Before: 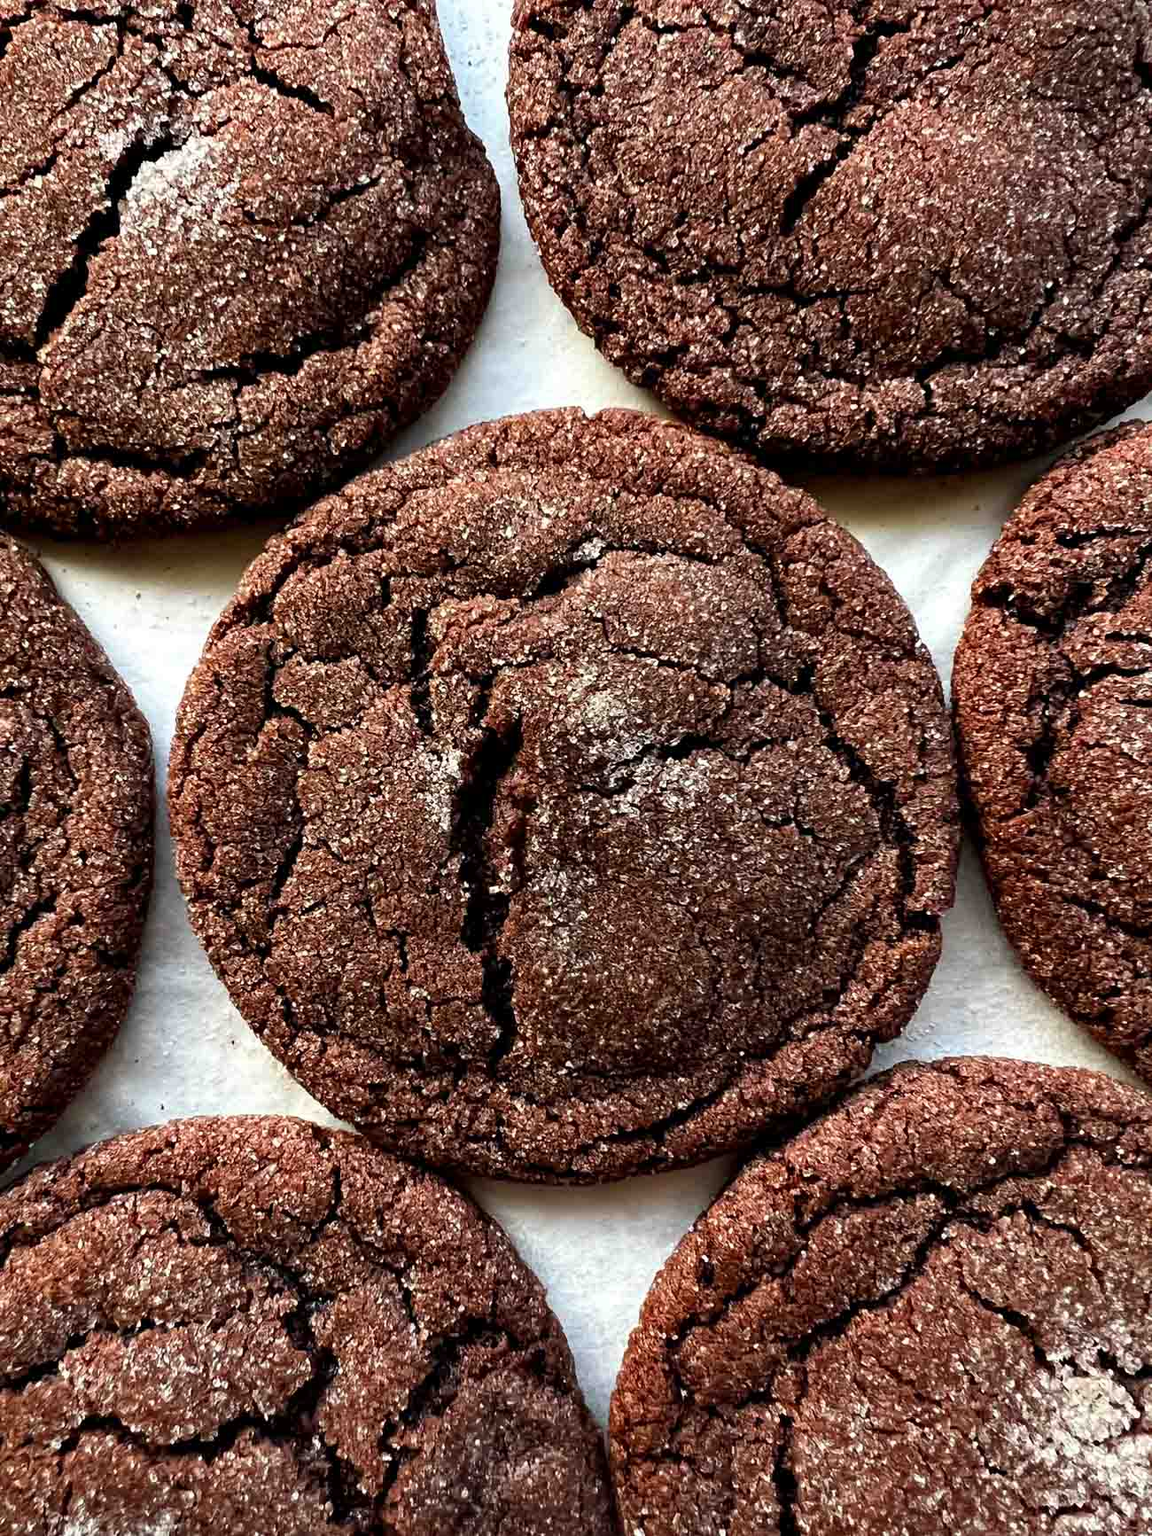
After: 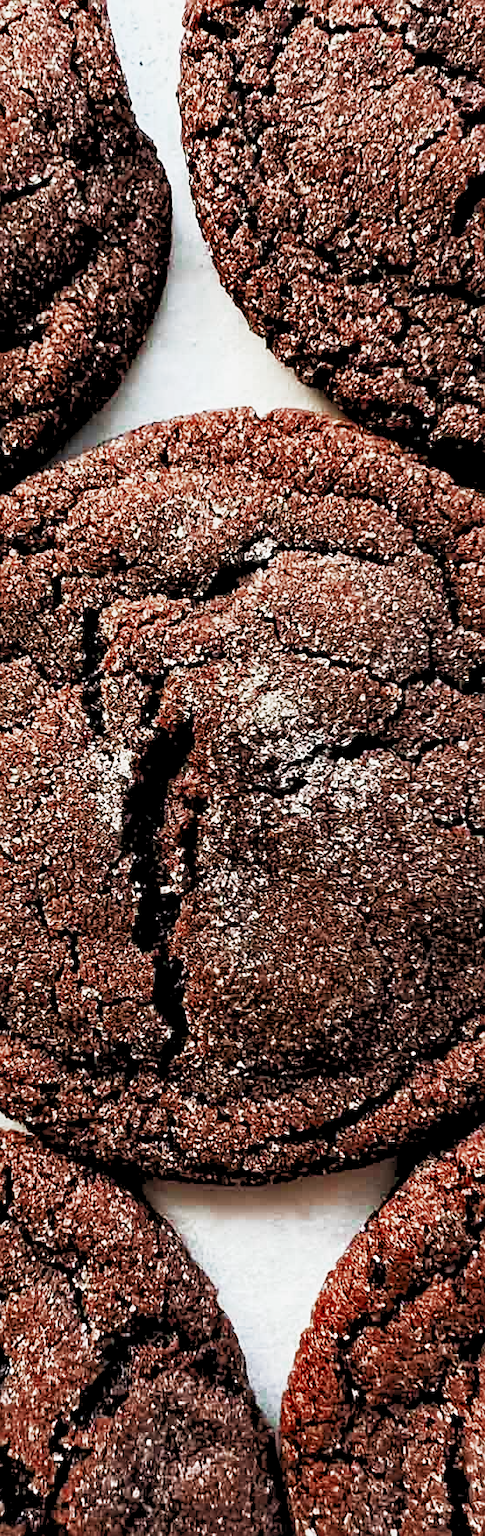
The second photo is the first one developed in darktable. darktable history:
sharpen: on, module defaults
crop: left 28.583%, right 29.231%
base curve: curves: ch0 [(0, 0) (0.088, 0.125) (0.176, 0.251) (0.354, 0.501) (0.613, 0.749) (1, 0.877)], preserve colors none
color zones: curves: ch0 [(0, 0.299) (0.25, 0.383) (0.456, 0.352) (0.736, 0.571)]; ch1 [(0, 0.63) (0.151, 0.568) (0.254, 0.416) (0.47, 0.558) (0.732, 0.37) (0.909, 0.492)]; ch2 [(0.004, 0.604) (0.158, 0.443) (0.257, 0.403) (0.761, 0.468)]
rgb levels: levels [[0.01, 0.419, 0.839], [0, 0.5, 1], [0, 0.5, 1]]
tone curve: curves: ch0 [(0, 0) (0.003, 0.04) (0.011, 0.053) (0.025, 0.077) (0.044, 0.104) (0.069, 0.127) (0.1, 0.15) (0.136, 0.177) (0.177, 0.215) (0.224, 0.254) (0.277, 0.3) (0.335, 0.355) (0.399, 0.41) (0.468, 0.477) (0.543, 0.554) (0.623, 0.636) (0.709, 0.72) (0.801, 0.804) (0.898, 0.892) (1, 1)], preserve colors none
